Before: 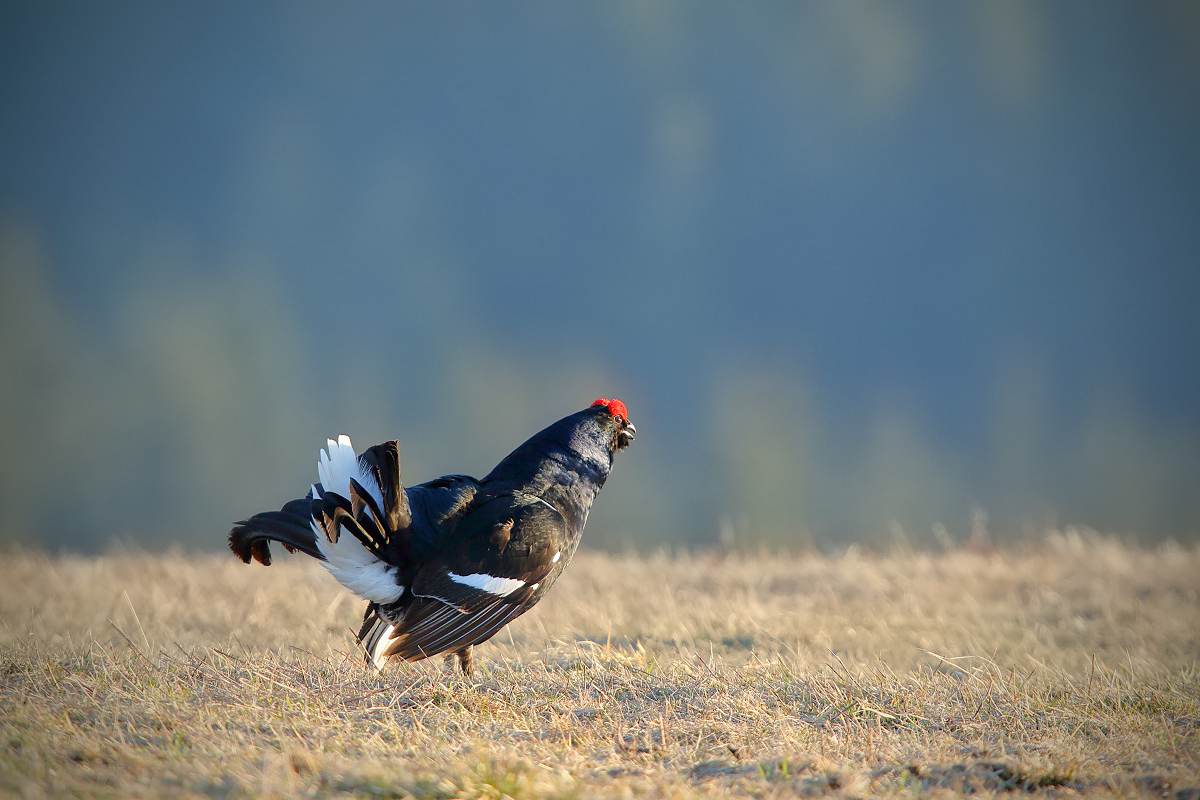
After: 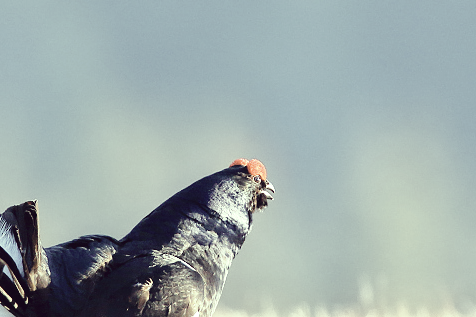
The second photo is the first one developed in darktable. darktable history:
crop: left 30.13%, top 30.074%, right 30.124%, bottom 30.247%
exposure: black level correction 0, exposure 1 EV, compensate highlight preservation false
color correction: highlights a* -20.74, highlights b* 20.8, shadows a* 19.5, shadows b* -20.24, saturation 0.376
tone curve: curves: ch0 [(0.003, 0.029) (0.037, 0.036) (0.149, 0.117) (0.297, 0.318) (0.422, 0.474) (0.531, 0.6) (0.743, 0.809) (0.889, 0.941) (1, 0.98)]; ch1 [(0, 0) (0.305, 0.325) (0.453, 0.437) (0.482, 0.479) (0.501, 0.5) (0.506, 0.503) (0.564, 0.578) (0.587, 0.625) (0.666, 0.727) (1, 1)]; ch2 [(0, 0) (0.323, 0.277) (0.408, 0.399) (0.45, 0.48) (0.499, 0.502) (0.512, 0.523) (0.57, 0.595) (0.653, 0.671) (0.768, 0.744) (1, 1)], preserve colors none
